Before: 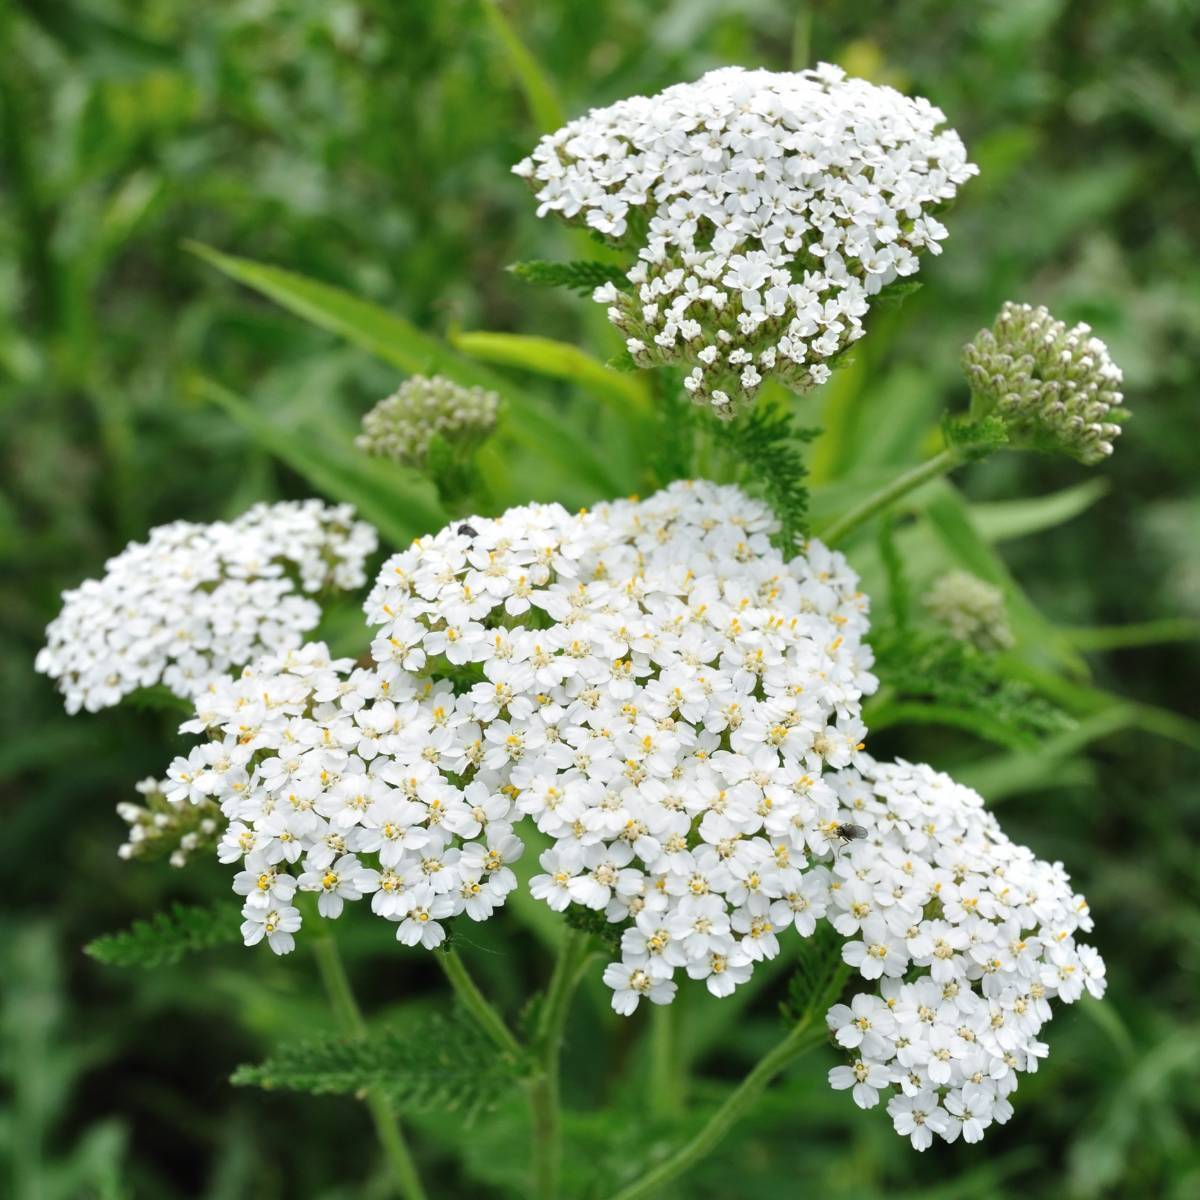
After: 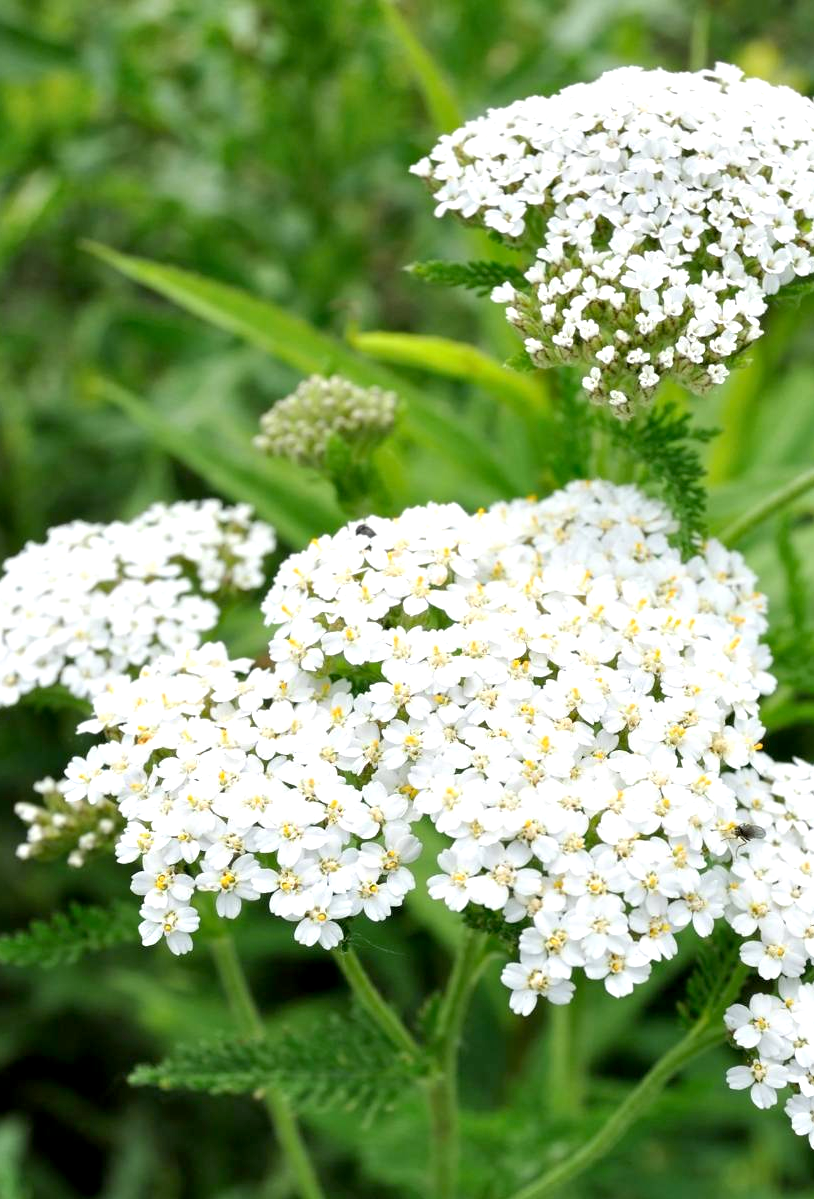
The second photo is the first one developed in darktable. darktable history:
exposure: black level correction 0.004, exposure 0.417 EV, compensate highlight preservation false
crop and rotate: left 8.542%, right 23.59%
